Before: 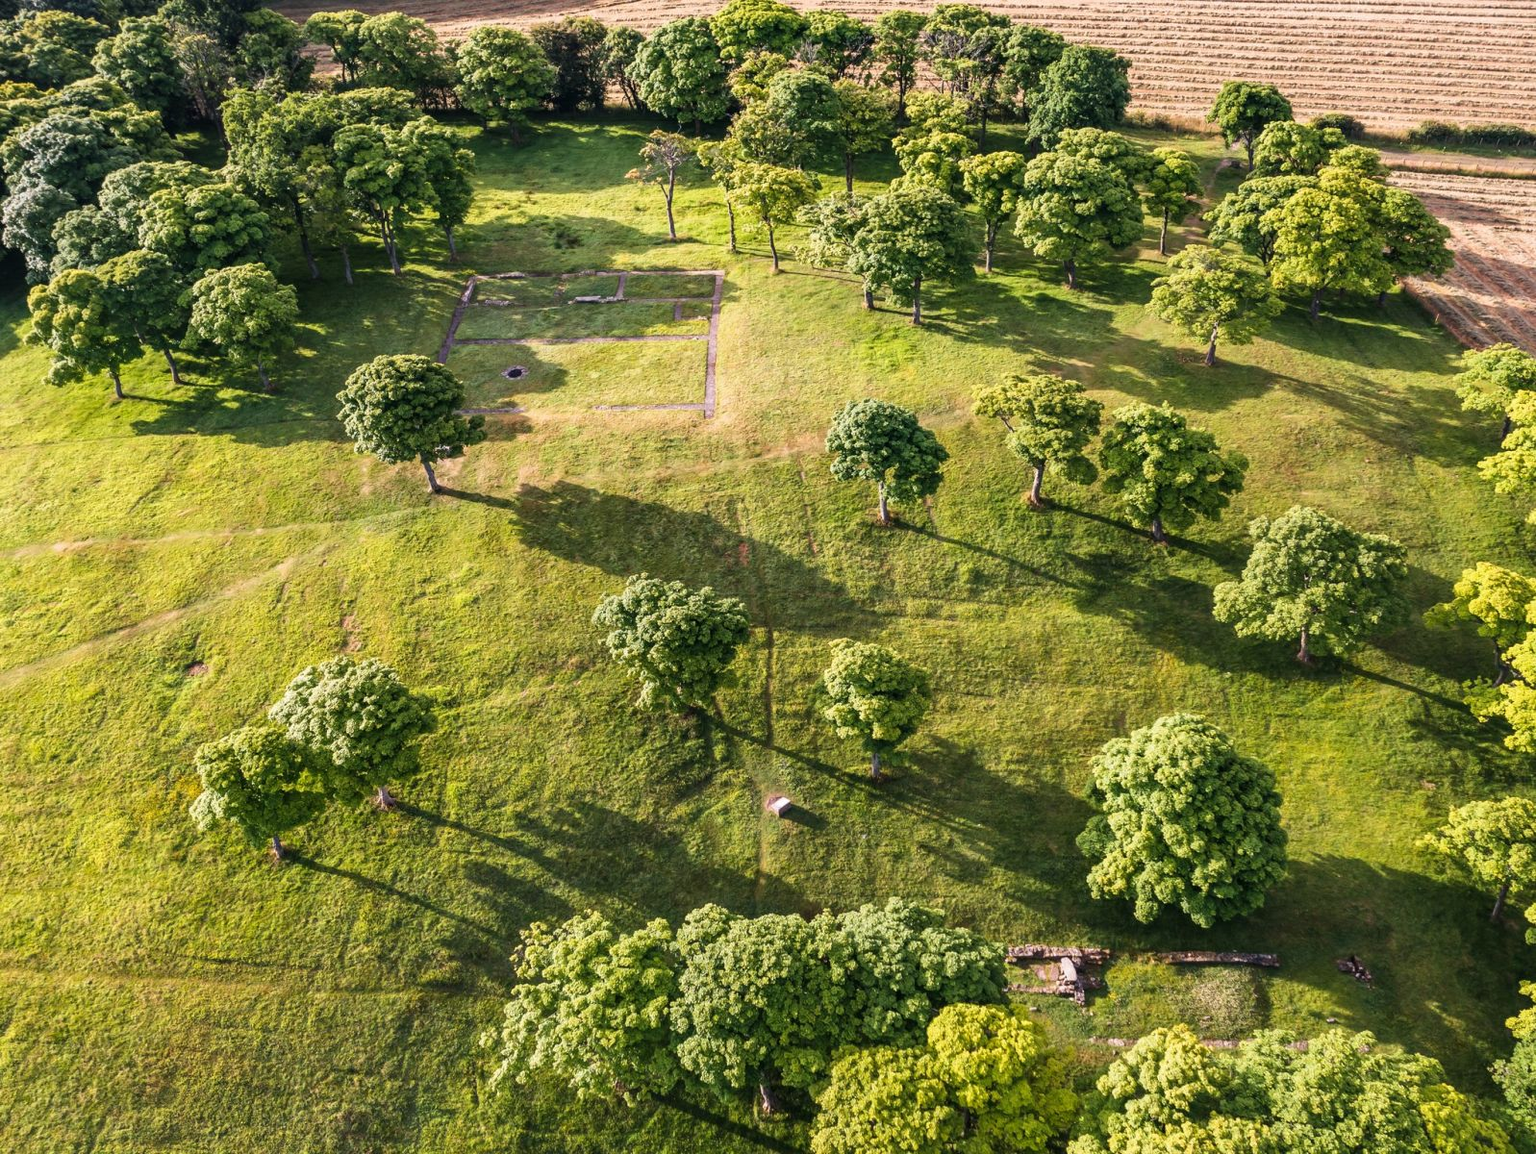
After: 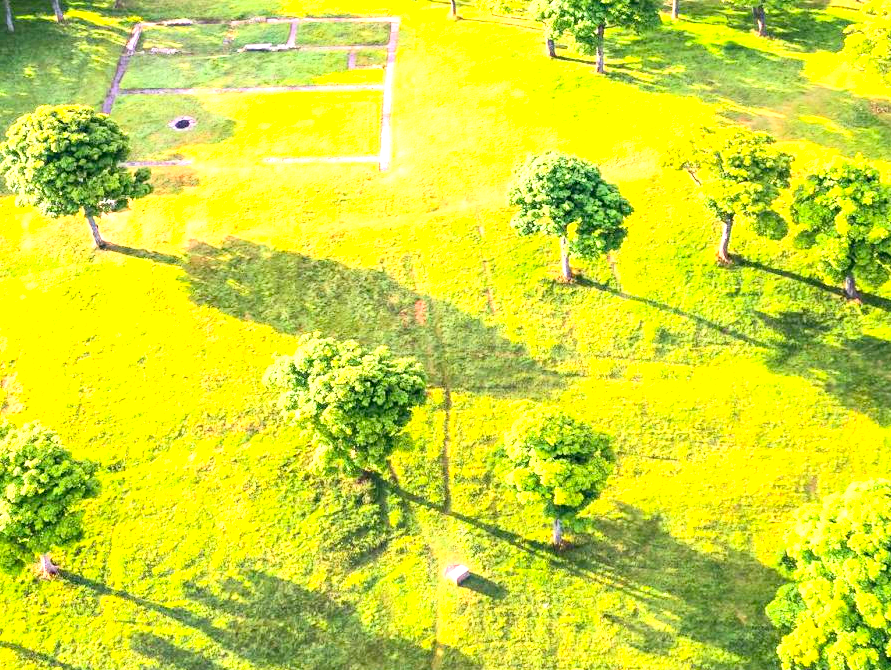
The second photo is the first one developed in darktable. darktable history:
crop and rotate: left 22.13%, top 22.054%, right 22.026%, bottom 22.102%
exposure: black level correction 0.001, exposure 1.84 EV, compensate highlight preservation false
contrast brightness saturation: contrast 0.24, brightness 0.26, saturation 0.39
rotate and perspective: automatic cropping off
